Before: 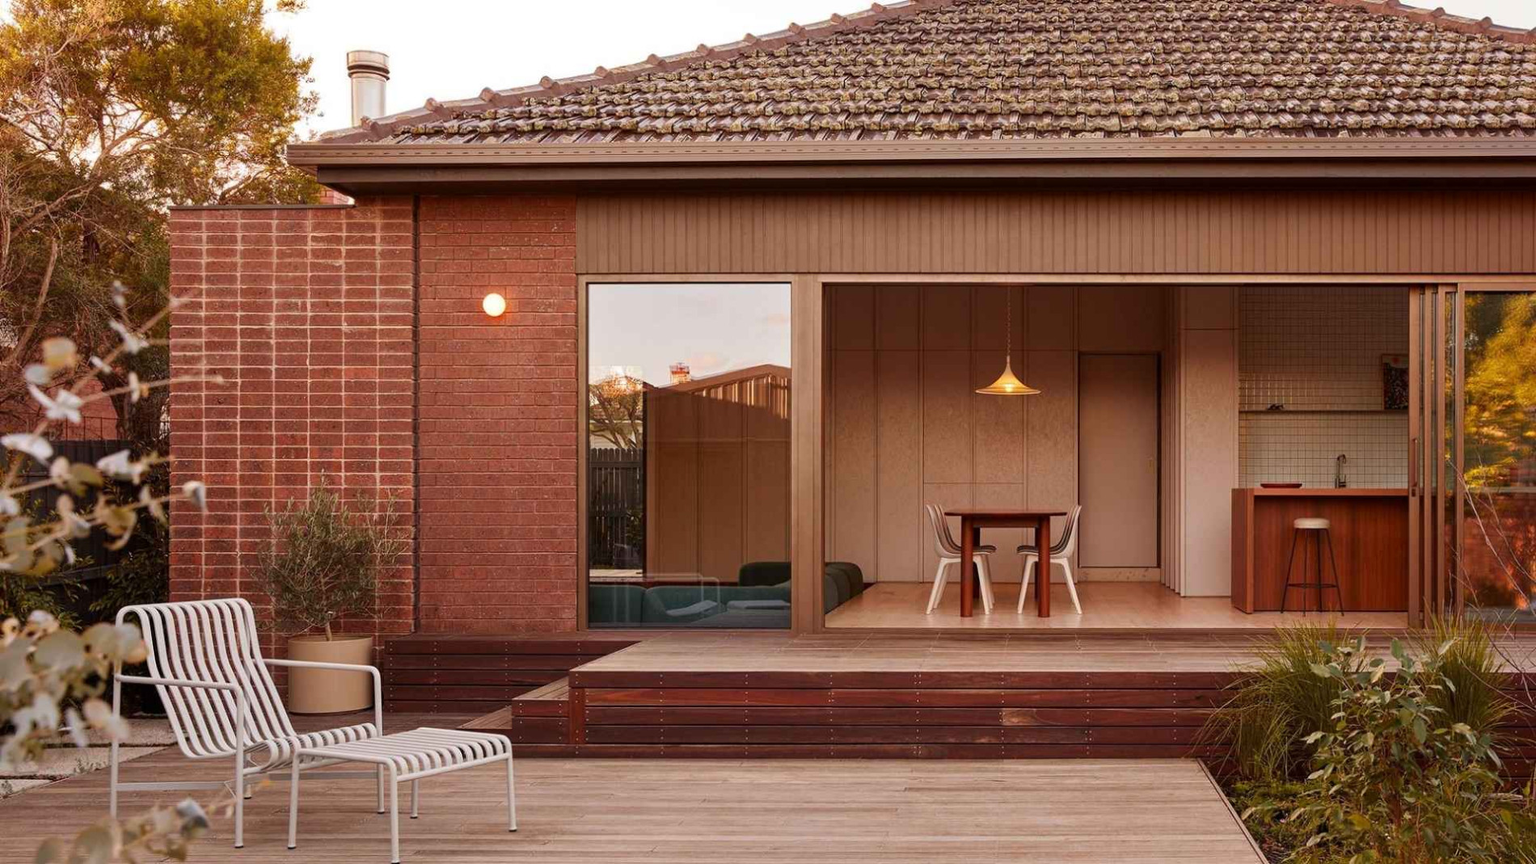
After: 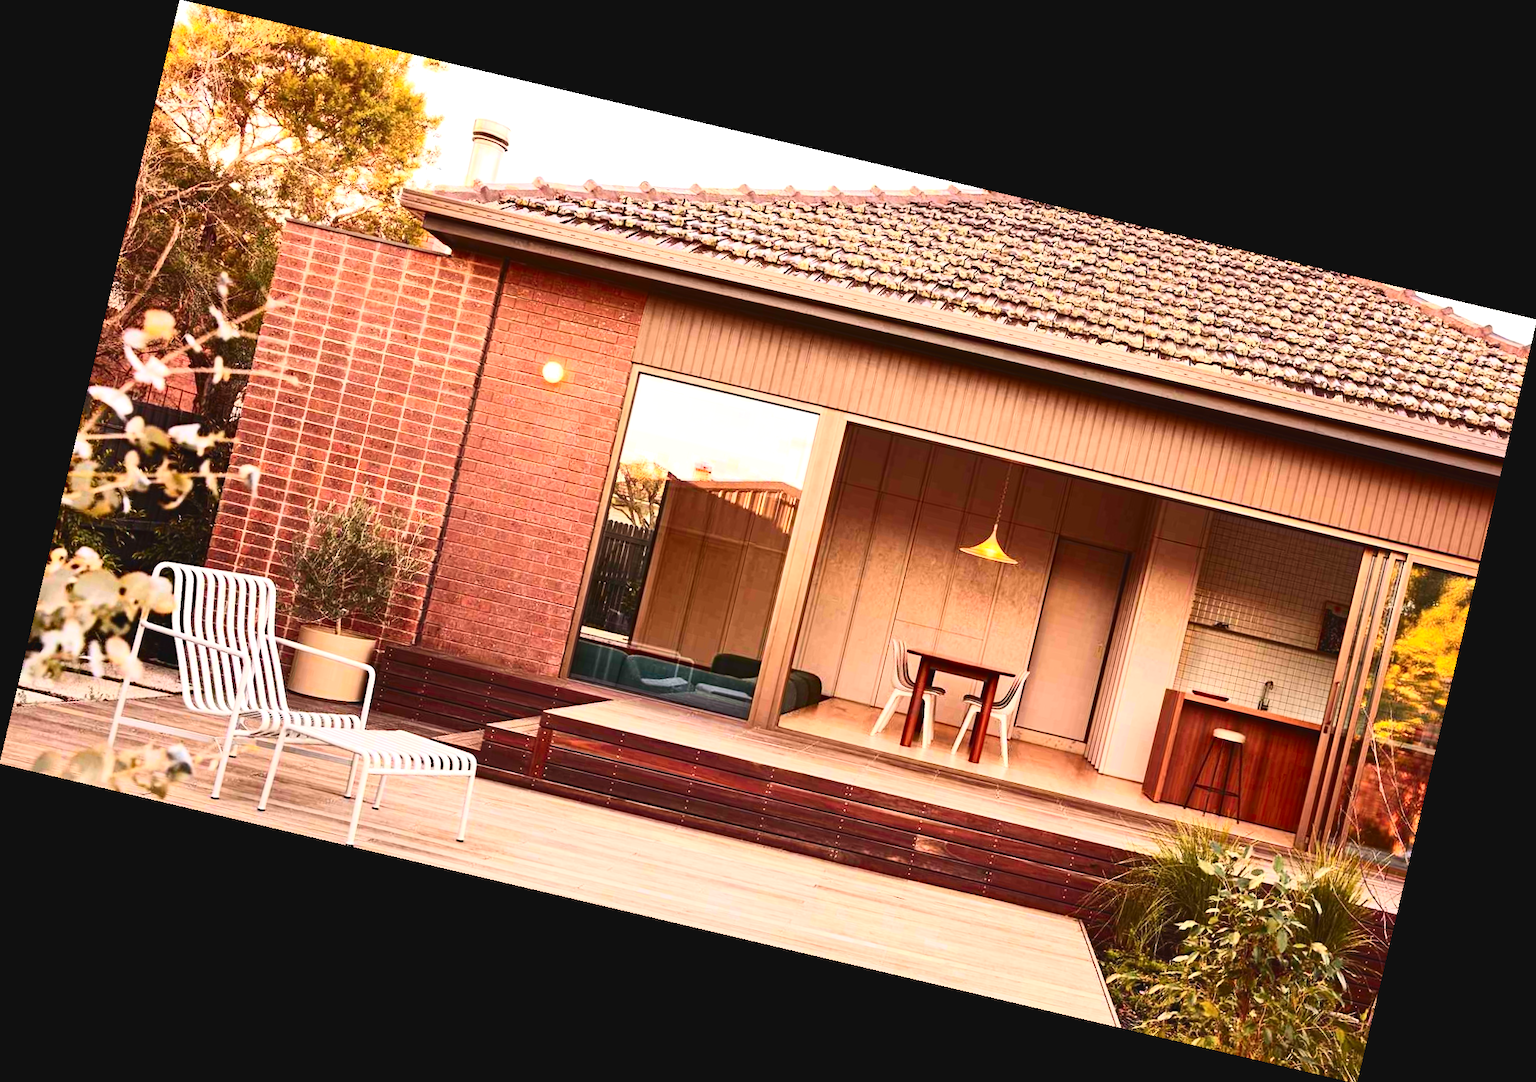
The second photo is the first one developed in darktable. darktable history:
haze removal: compatibility mode true, adaptive false
contrast brightness saturation: contrast 0.4, brightness 0.1, saturation 0.21
rotate and perspective: rotation 13.27°, automatic cropping off
exposure: black level correction -0.005, exposure 1.002 EV, compensate highlight preservation false
